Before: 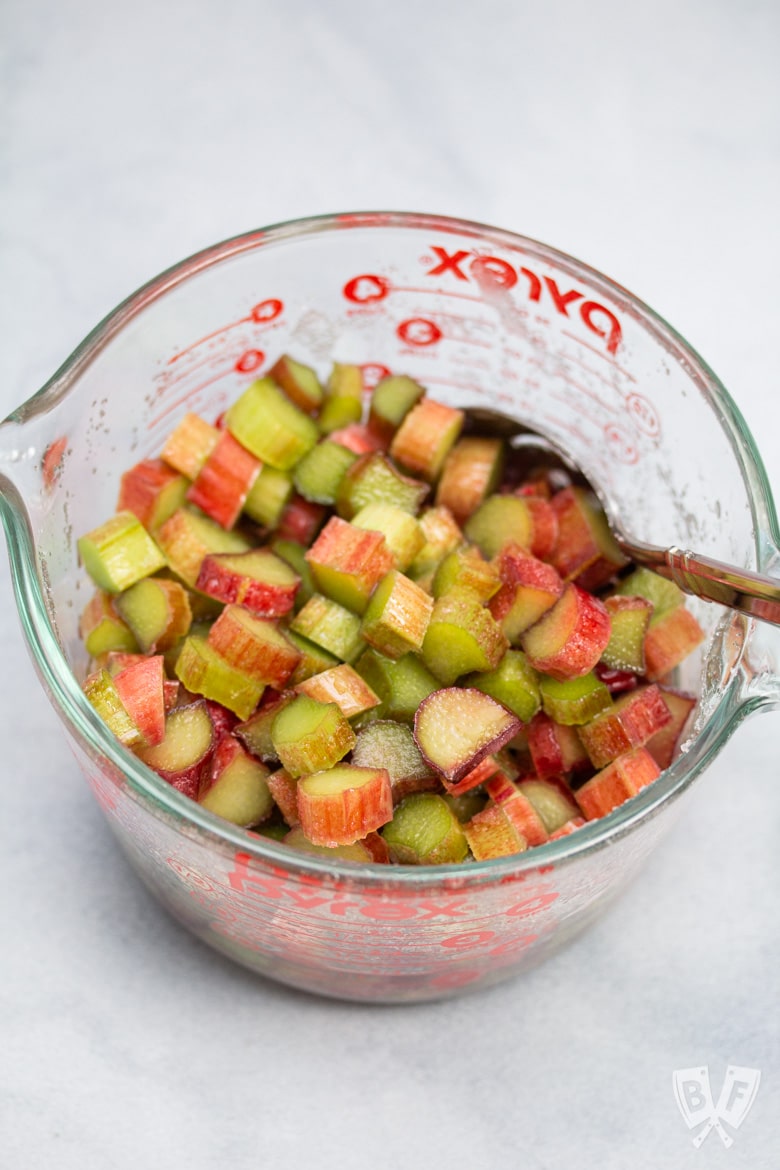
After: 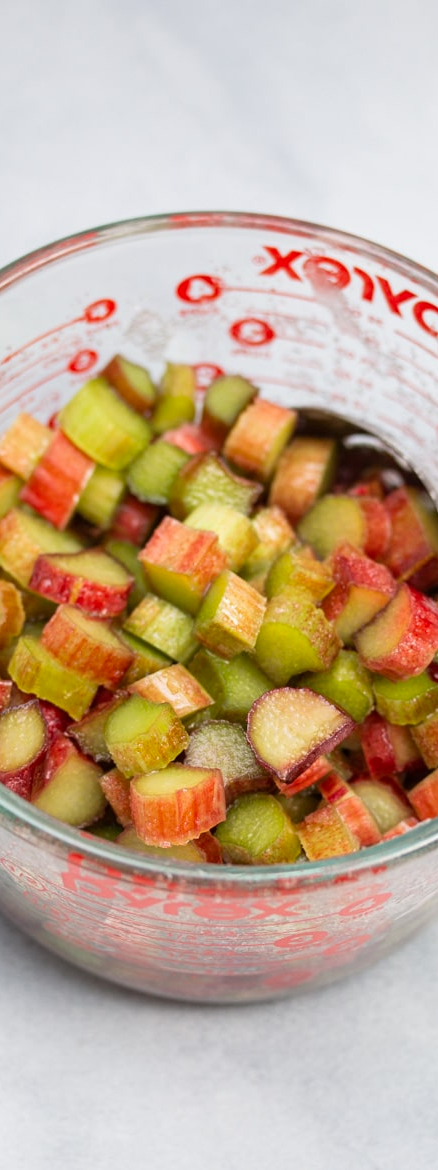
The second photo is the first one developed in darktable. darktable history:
vibrance: vibrance 15%
crop: left 21.496%, right 22.254%
